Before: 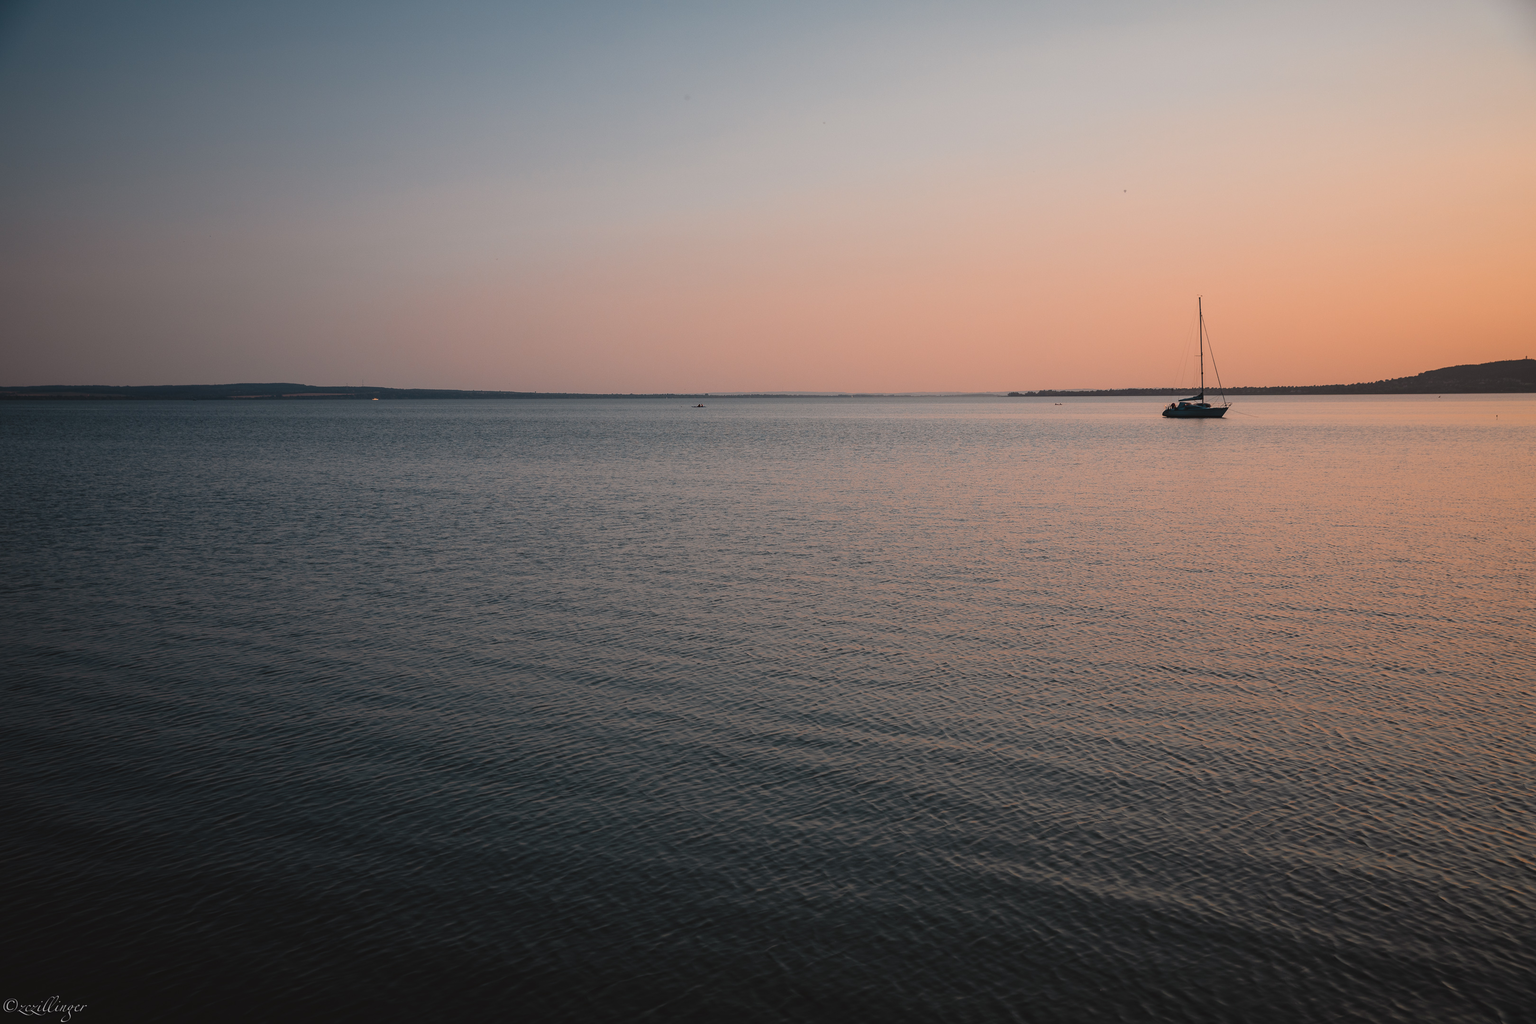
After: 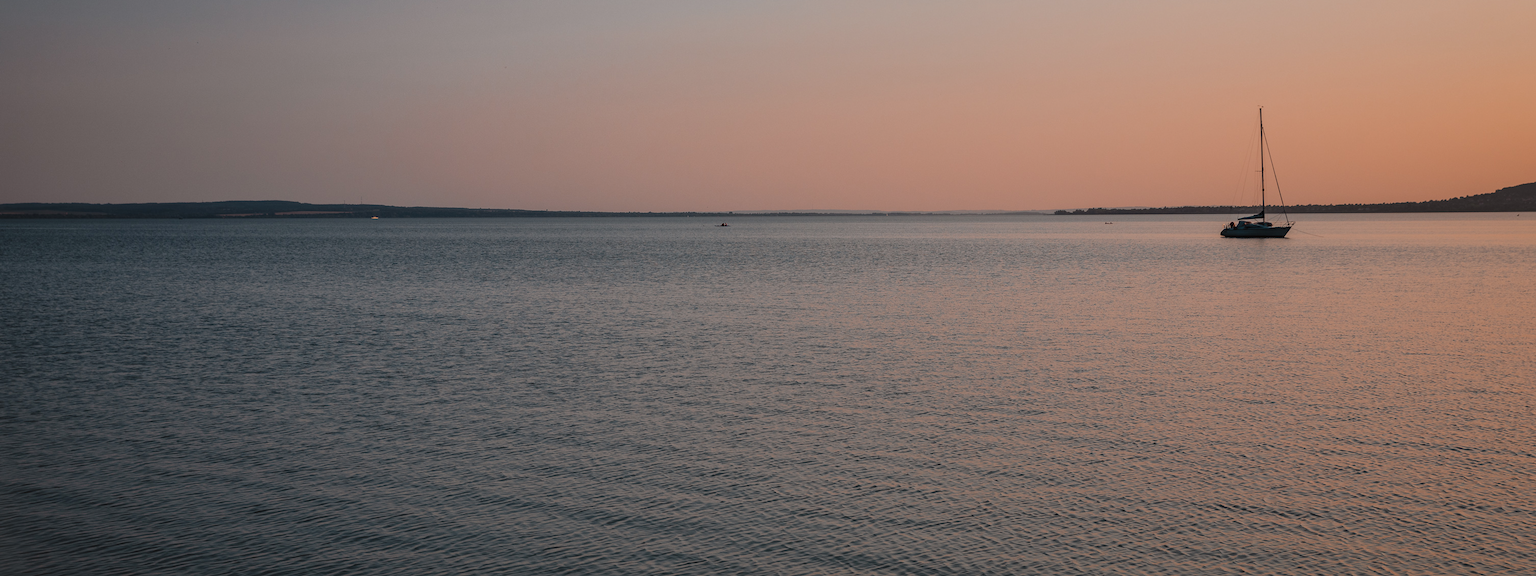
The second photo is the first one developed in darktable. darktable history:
crop: left 1.744%, top 19.225%, right 5.069%, bottom 28.357%
vignetting: fall-off start 100%, brightness 0.05, saturation 0
tone equalizer: -8 EV 0.25 EV, -7 EV 0.417 EV, -6 EV 0.417 EV, -5 EV 0.25 EV, -3 EV -0.25 EV, -2 EV -0.417 EV, -1 EV -0.417 EV, +0 EV -0.25 EV, edges refinement/feathering 500, mask exposure compensation -1.57 EV, preserve details guided filter
local contrast: on, module defaults
